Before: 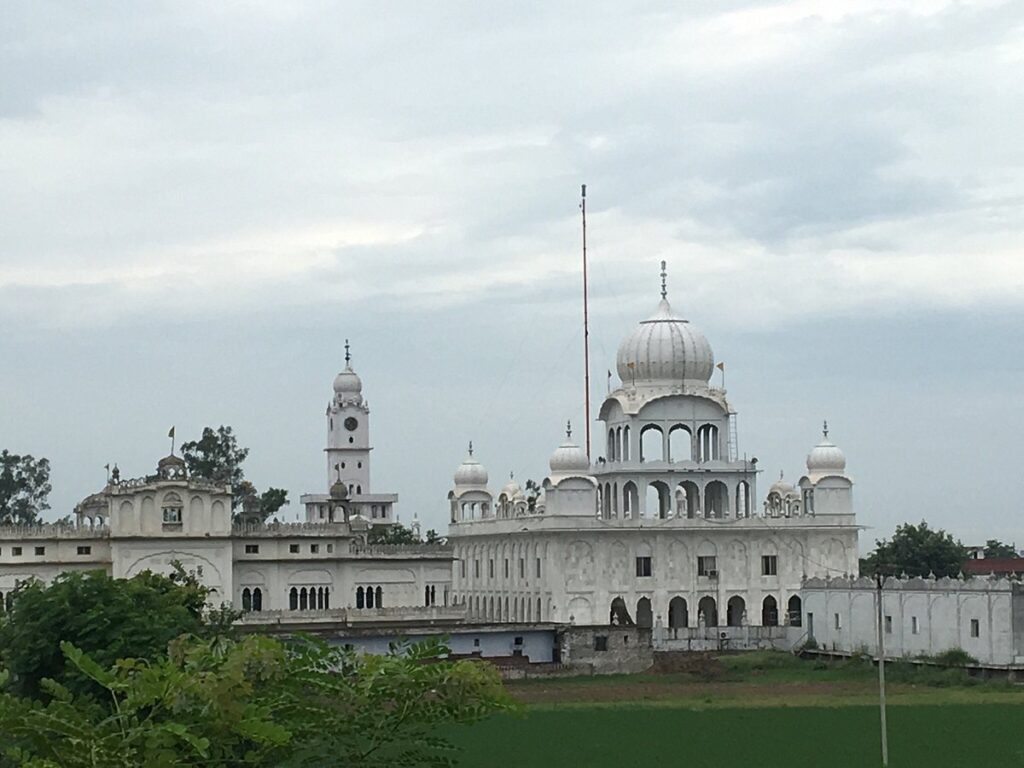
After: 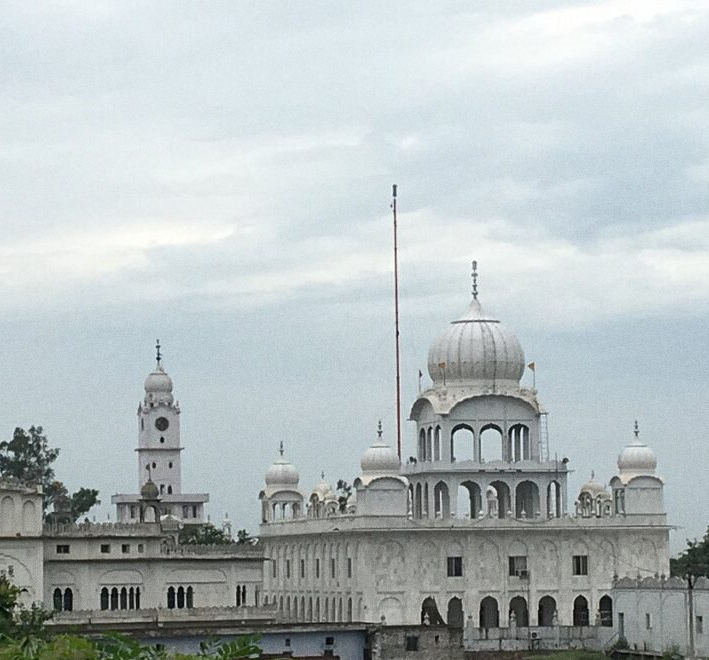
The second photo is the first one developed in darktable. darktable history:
crop: left 18.479%, right 12.2%, bottom 13.971%
grain: on, module defaults
exposure: compensate highlight preservation false
